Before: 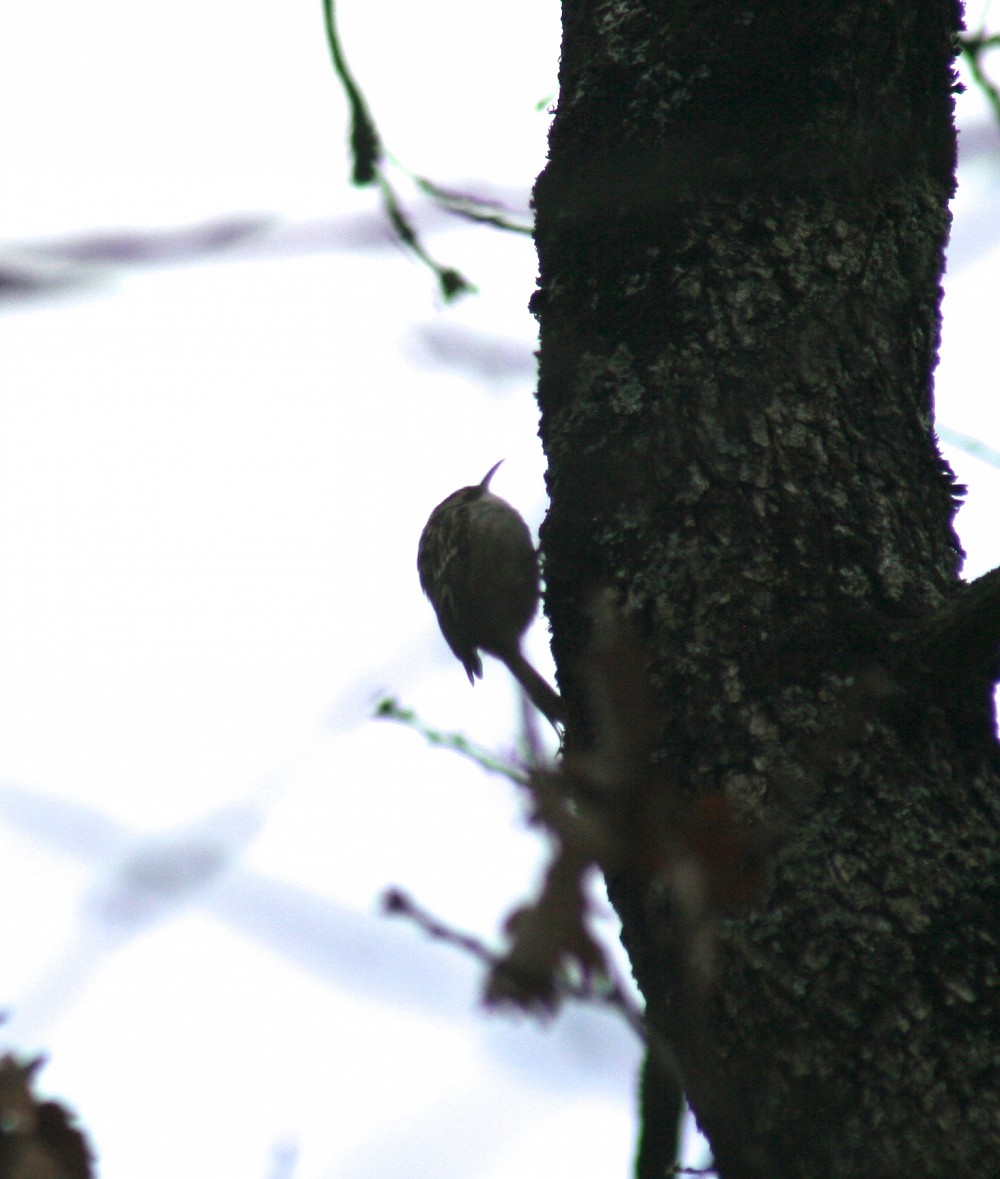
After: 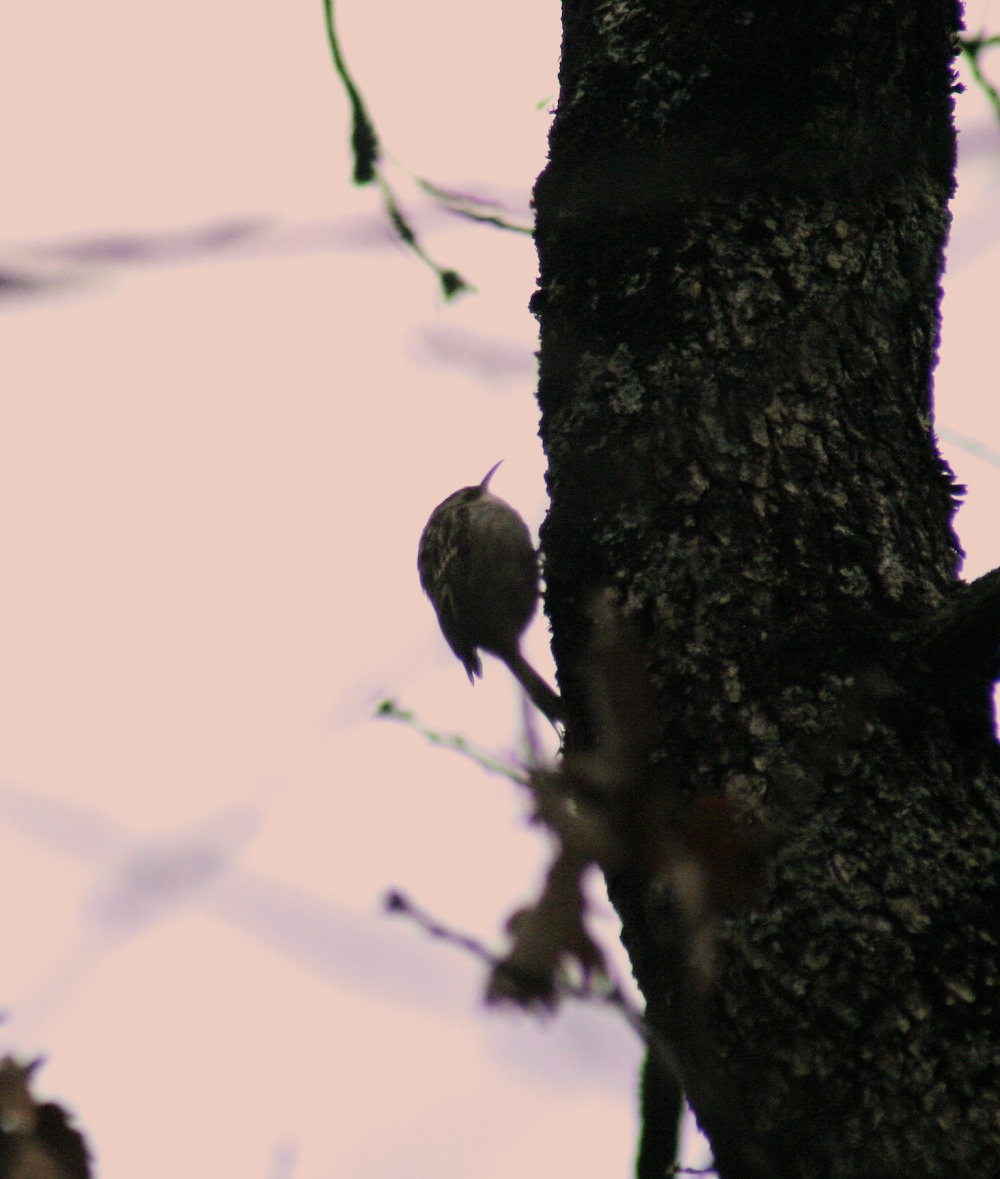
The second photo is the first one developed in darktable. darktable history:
filmic rgb: black relative exposure -7.32 EV, white relative exposure 5.09 EV, hardness 3.2
levels: levels [0, 0.478, 1]
color correction: highlights a* 11.96, highlights b* 11.58
tone equalizer: on, module defaults
